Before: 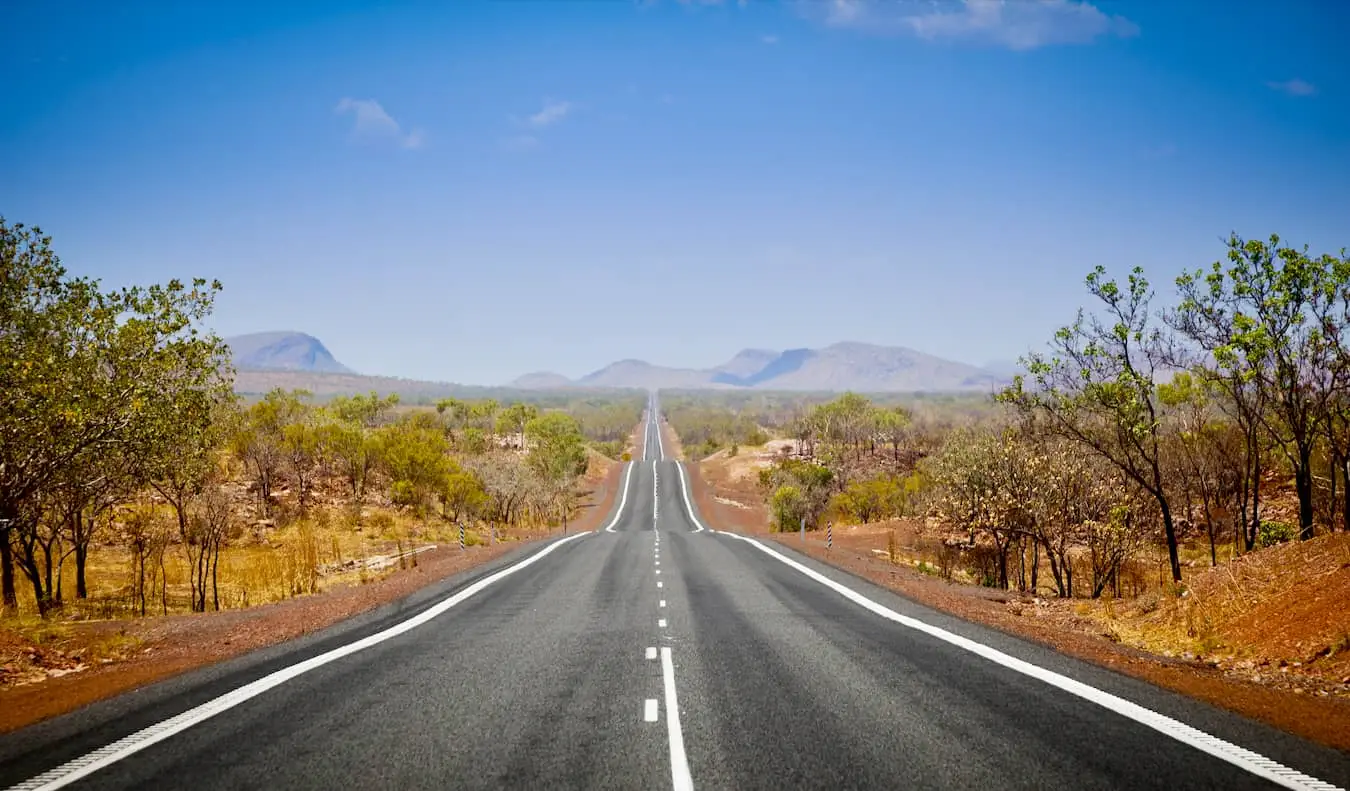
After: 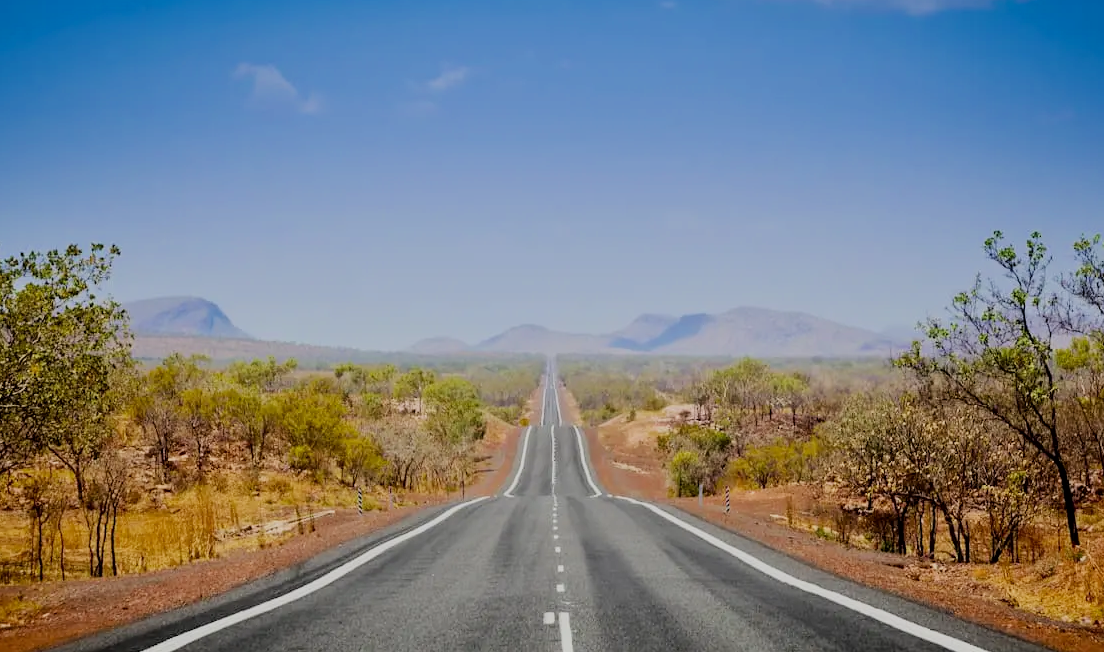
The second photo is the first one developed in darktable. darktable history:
contrast brightness saturation: contrast 0.033, brightness -0.032
filmic rgb: black relative exposure -7.16 EV, white relative exposure 5.35 EV, hardness 3.02, color science v6 (2022)
crop and rotate: left 7.621%, top 4.52%, right 10.539%, bottom 12.975%
